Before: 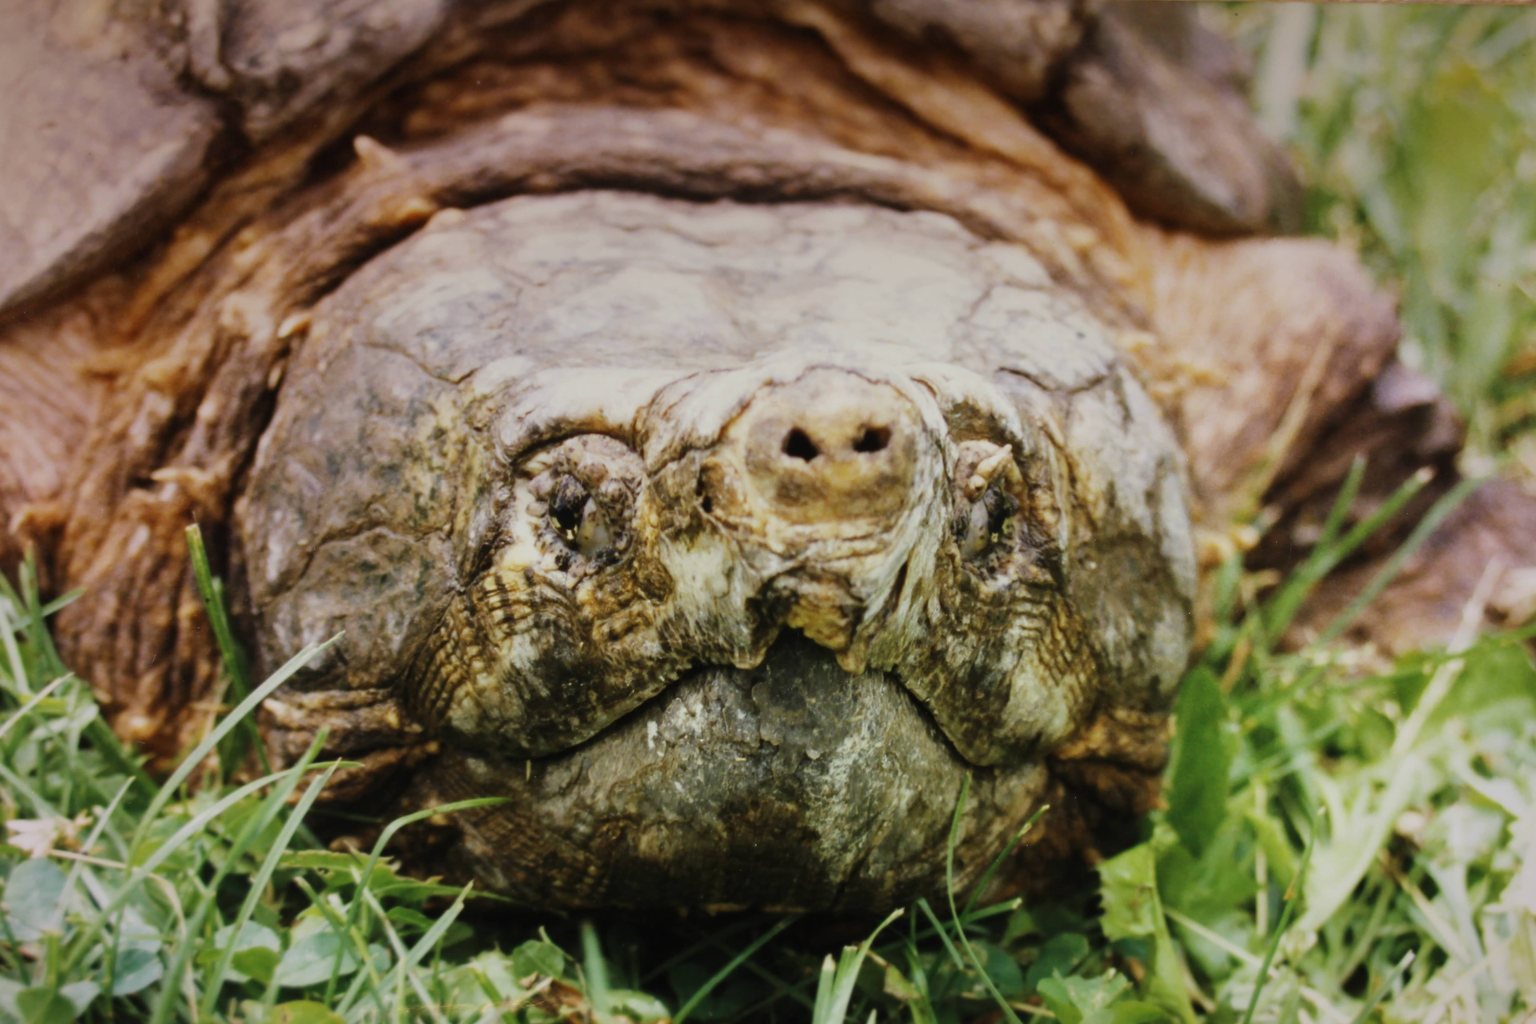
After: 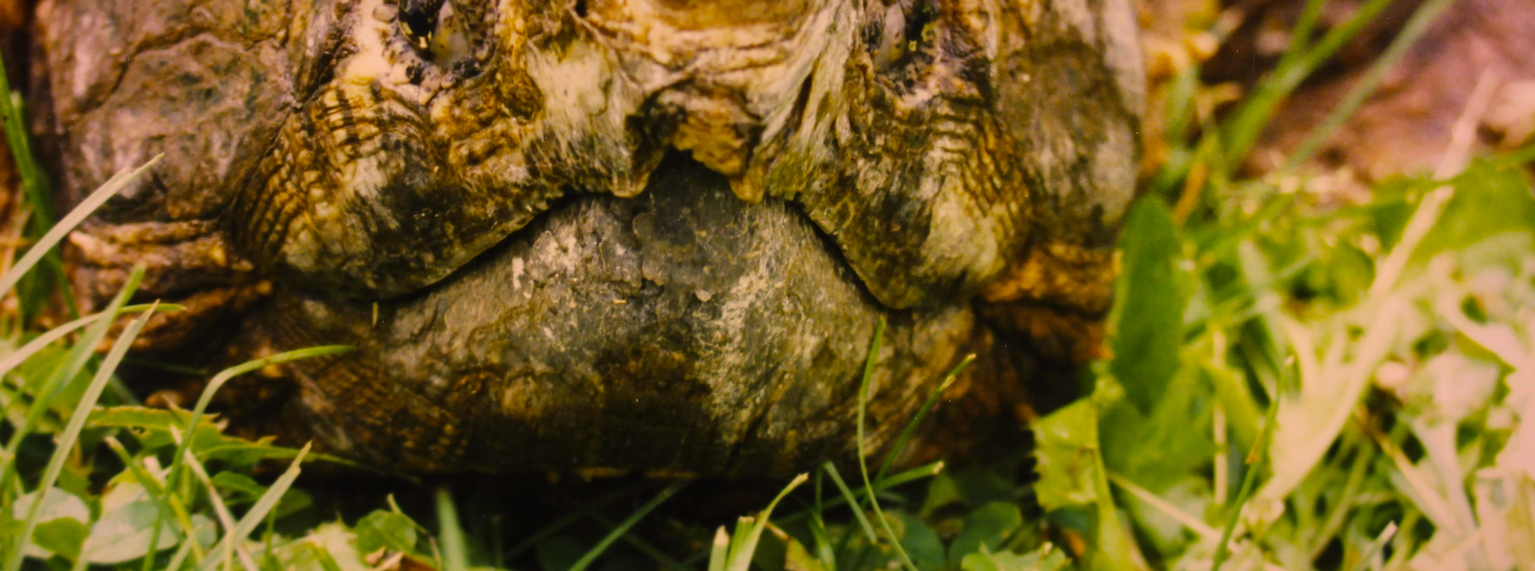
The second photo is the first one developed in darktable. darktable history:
color zones: curves: ch0 [(0.25, 0.5) (0.463, 0.627) (0.484, 0.637) (0.75, 0.5)]
color balance rgb: perceptual saturation grading › global saturation 19.59%, global vibrance 20%
crop and rotate: left 13.233%, top 48.648%, bottom 2.954%
color correction: highlights a* 21.89, highlights b* 21.68
